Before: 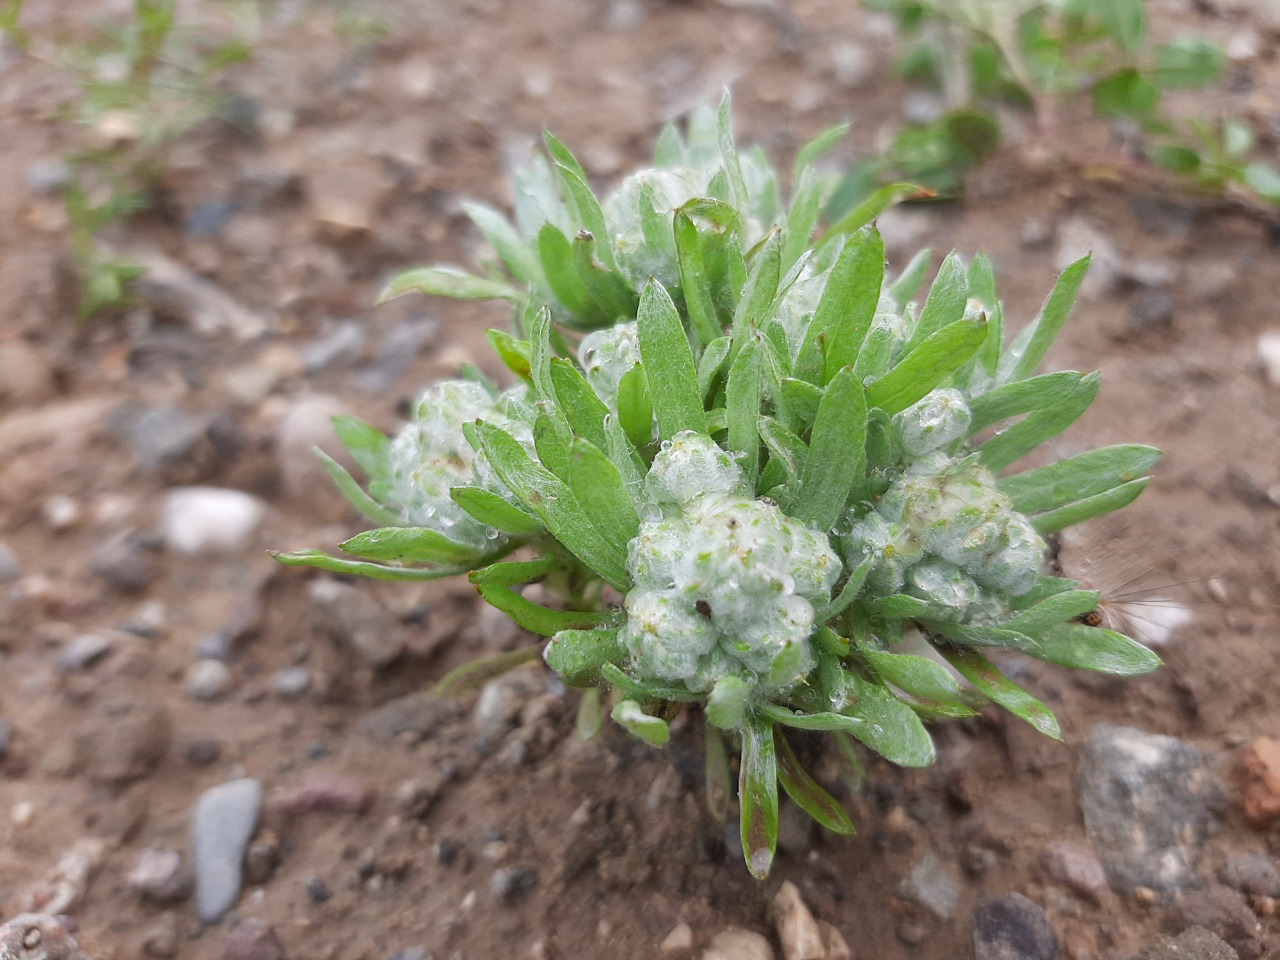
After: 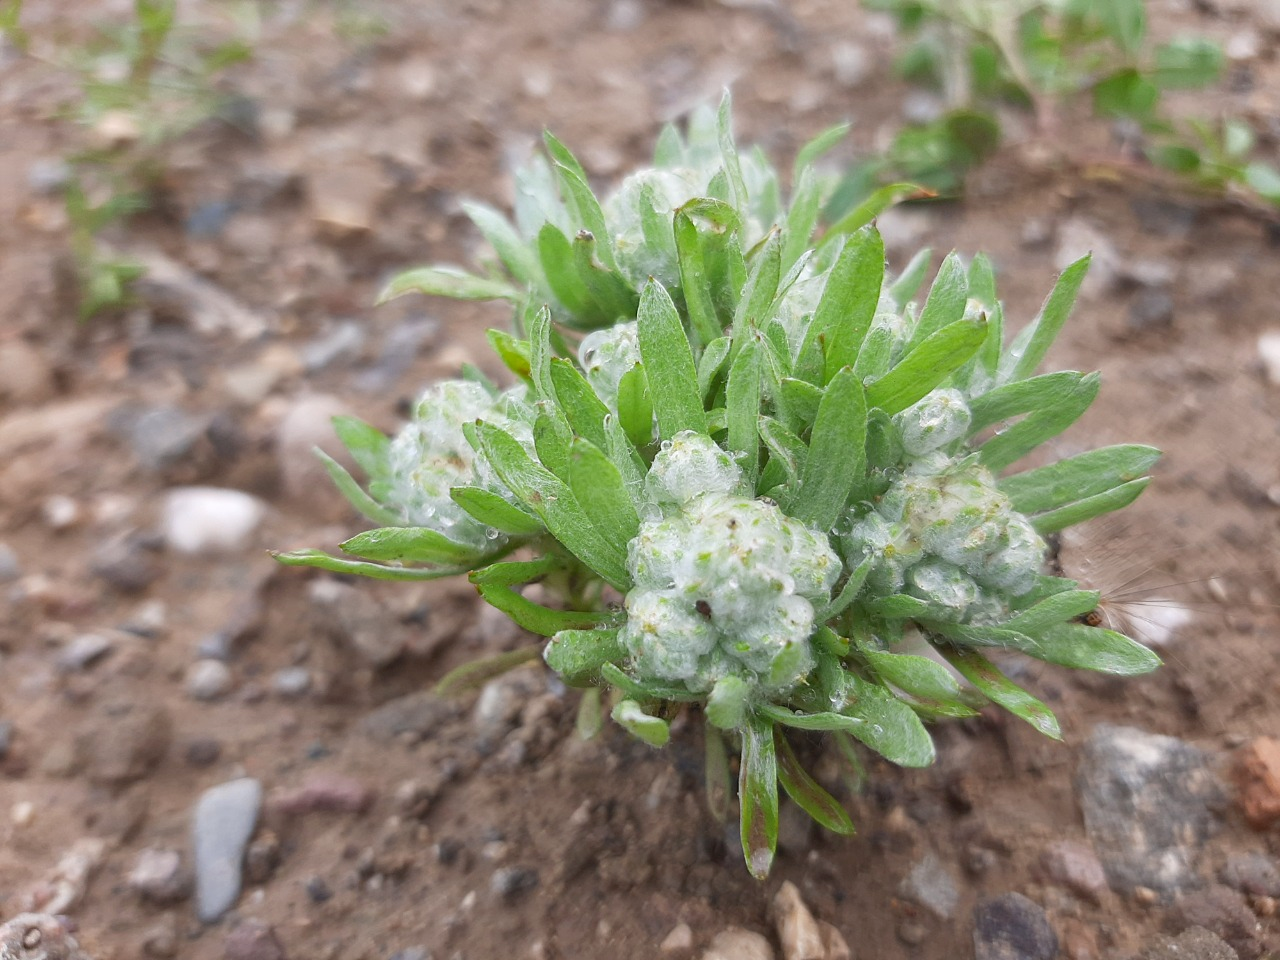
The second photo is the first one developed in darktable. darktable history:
tone curve: curves: ch0 [(0, 0.024) (0.119, 0.146) (0.474, 0.485) (0.718, 0.739) (0.817, 0.839) (1, 0.998)]; ch1 [(0, 0) (0.377, 0.416) (0.439, 0.451) (0.477, 0.485) (0.501, 0.503) (0.538, 0.544) (0.58, 0.613) (0.664, 0.7) (0.783, 0.804) (1, 1)]; ch2 [(0, 0) (0.38, 0.405) (0.463, 0.456) (0.498, 0.497) (0.524, 0.535) (0.578, 0.576) (0.648, 0.665) (1, 1)], color space Lab, linked channels, preserve colors none
